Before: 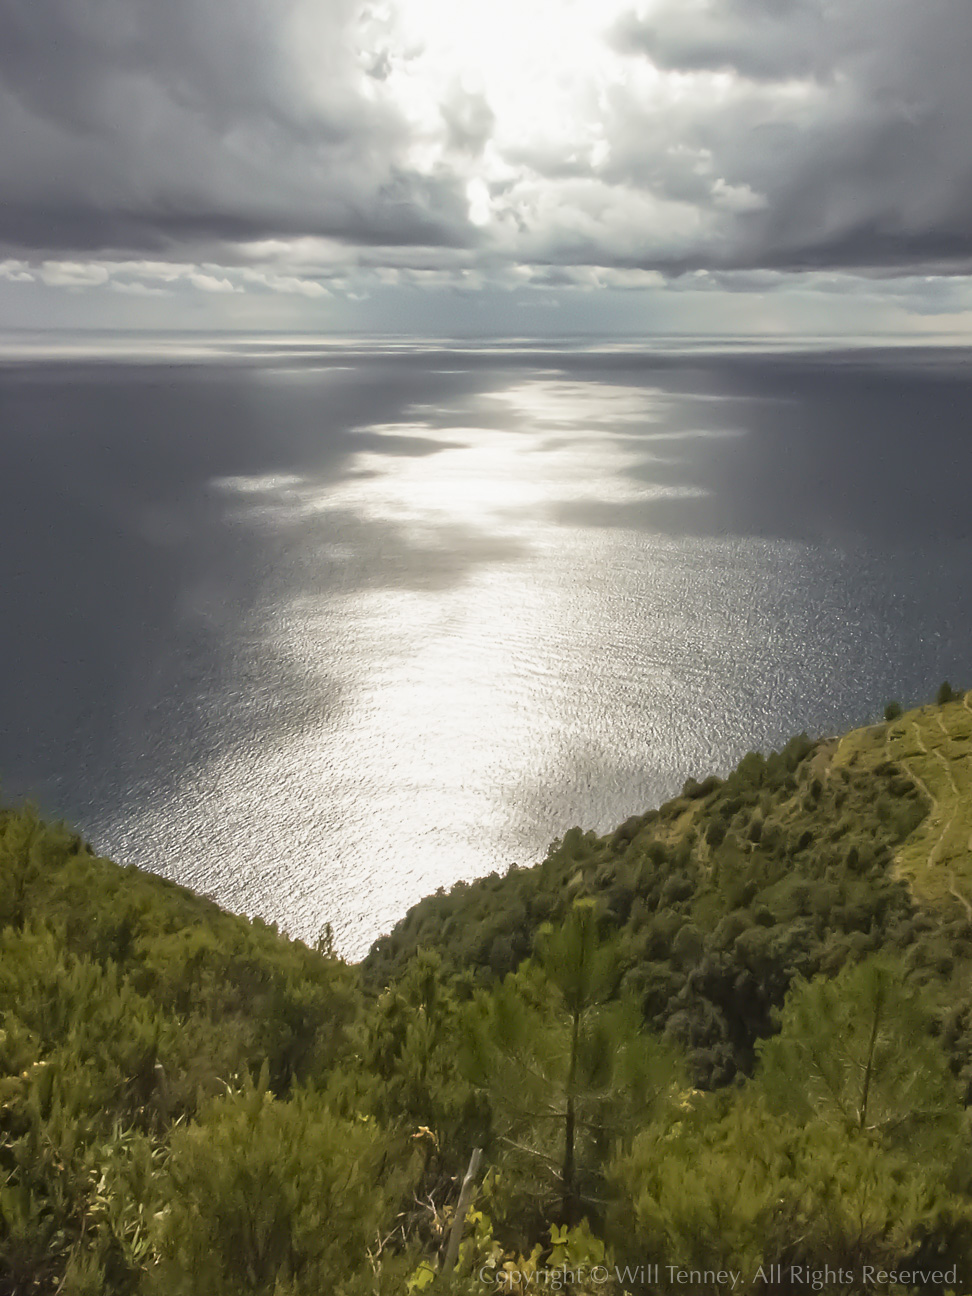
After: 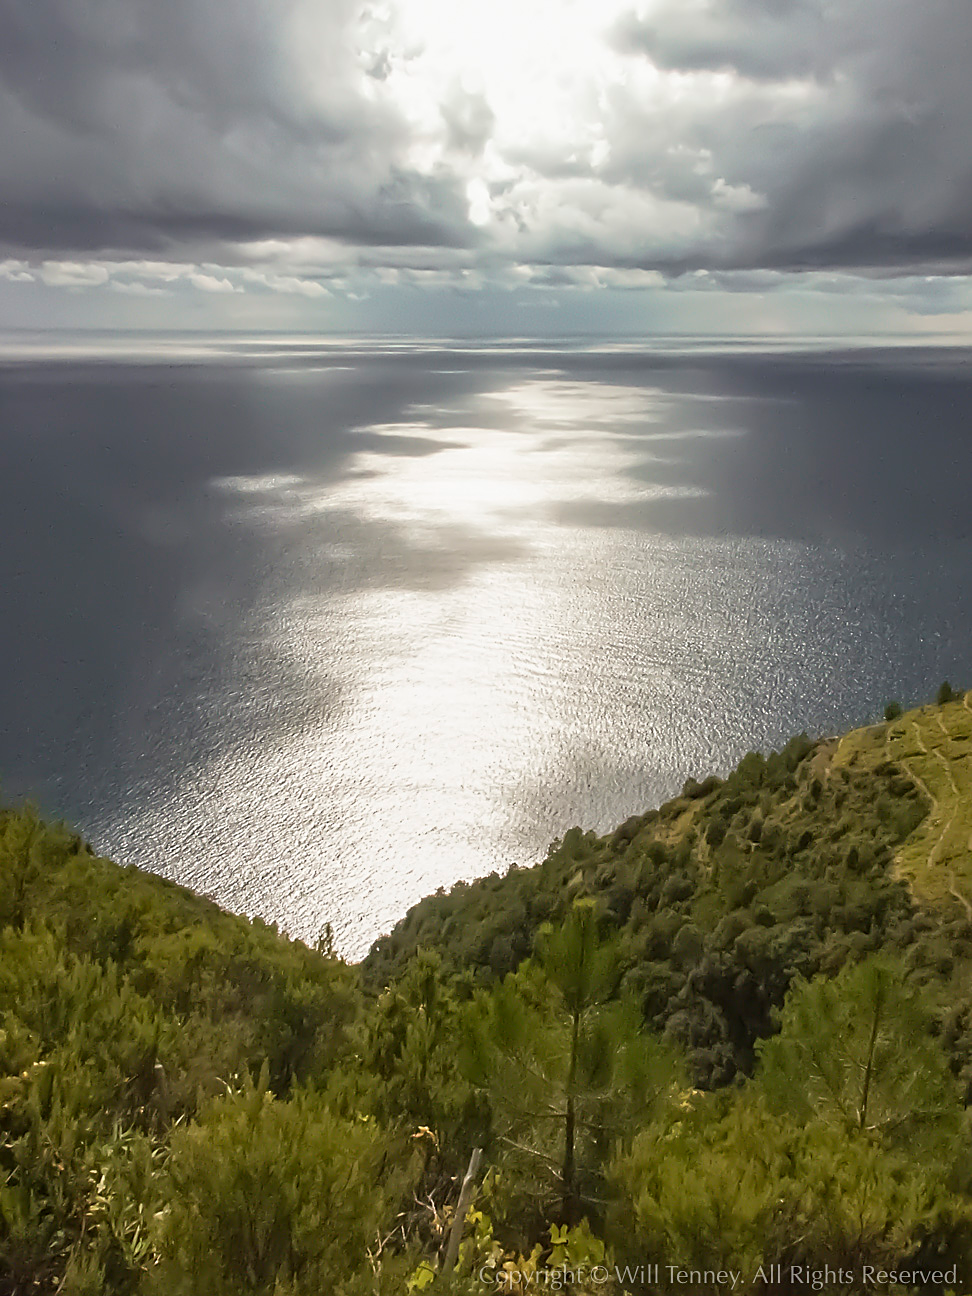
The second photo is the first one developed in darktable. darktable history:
sharpen: on, module defaults
color zones: mix -62.47%
